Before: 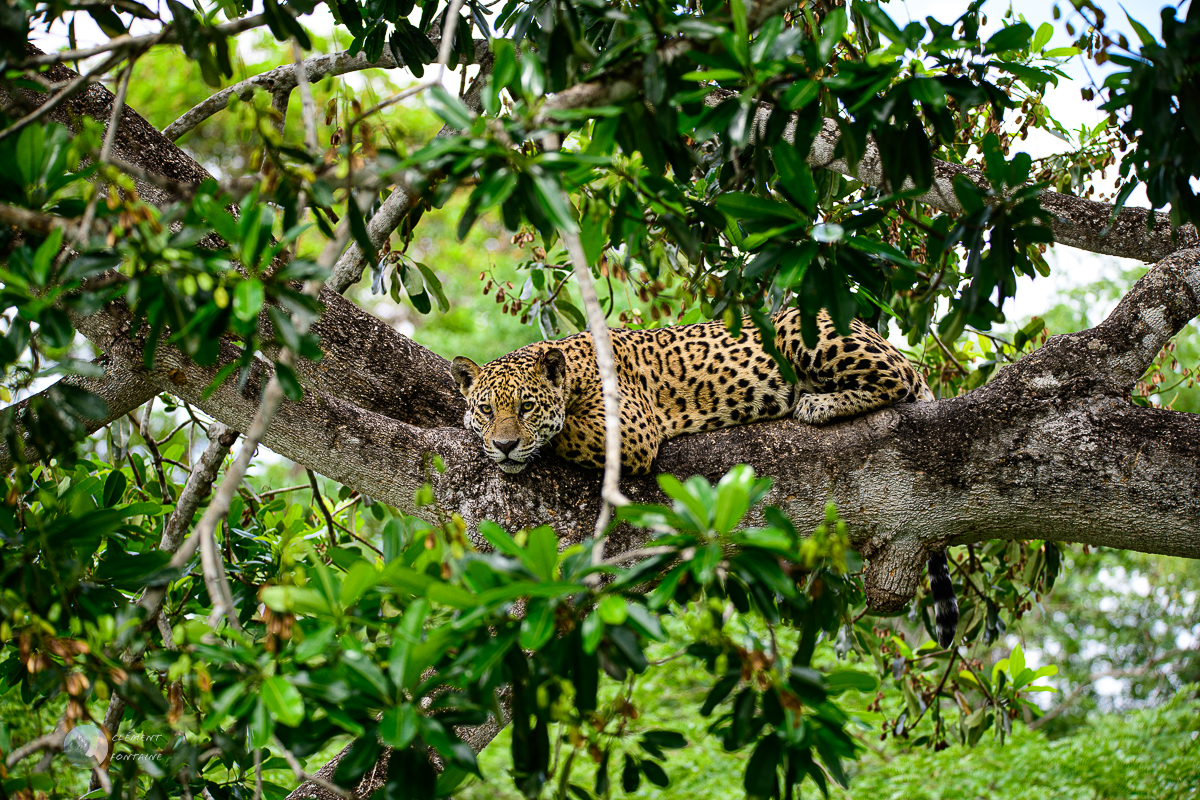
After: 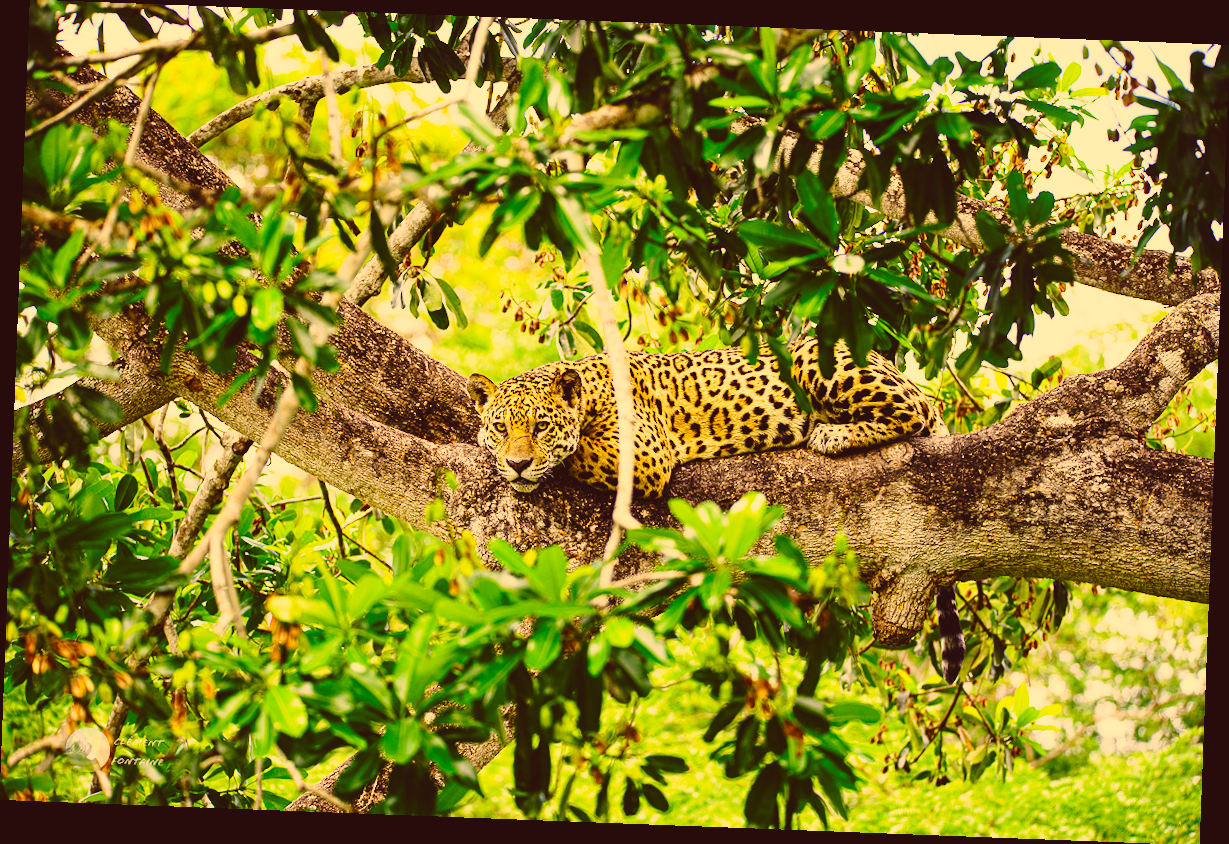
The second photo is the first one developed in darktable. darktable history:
color correction: highlights a* 10.12, highlights b* 39.04, shadows a* 14.62, shadows b* 3.37
base curve: curves: ch0 [(0, 0) (0.028, 0.03) (0.121, 0.232) (0.46, 0.748) (0.859, 0.968) (1, 1)], preserve colors none
contrast brightness saturation: contrast -0.1, brightness 0.05, saturation 0.08
rotate and perspective: rotation 2.17°, automatic cropping off
exposure: black level correction 0, exposure 0.3 EV, compensate highlight preservation false
